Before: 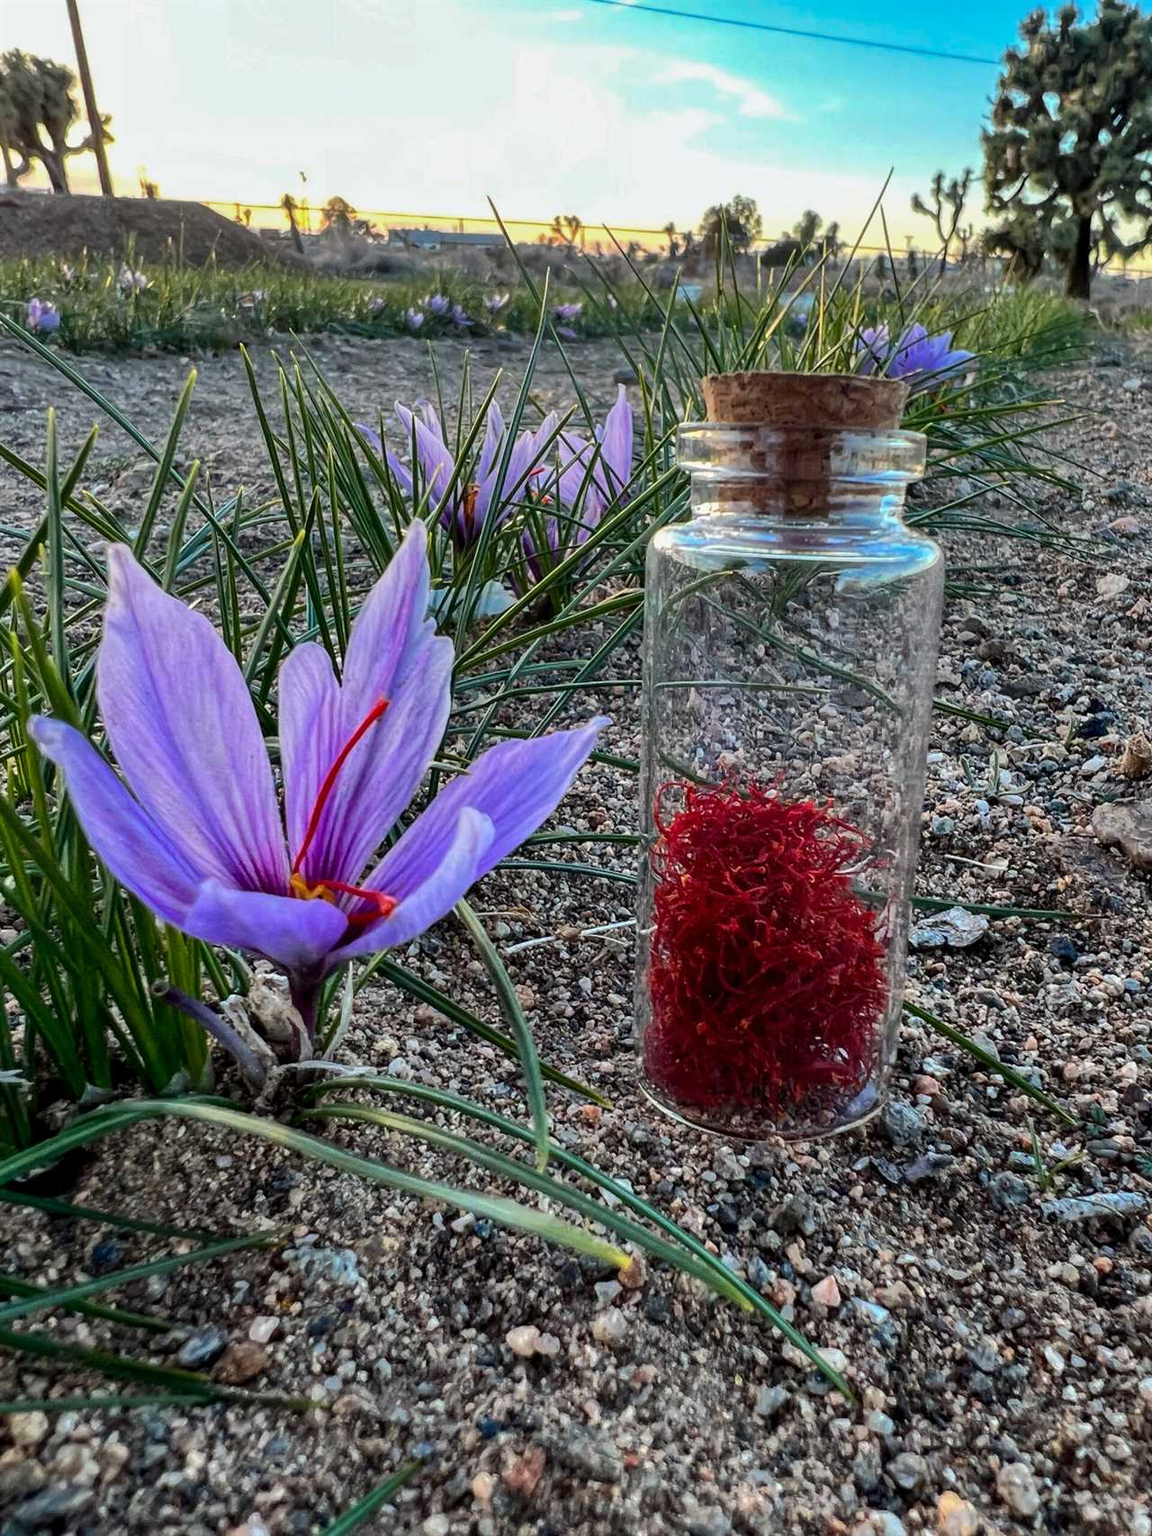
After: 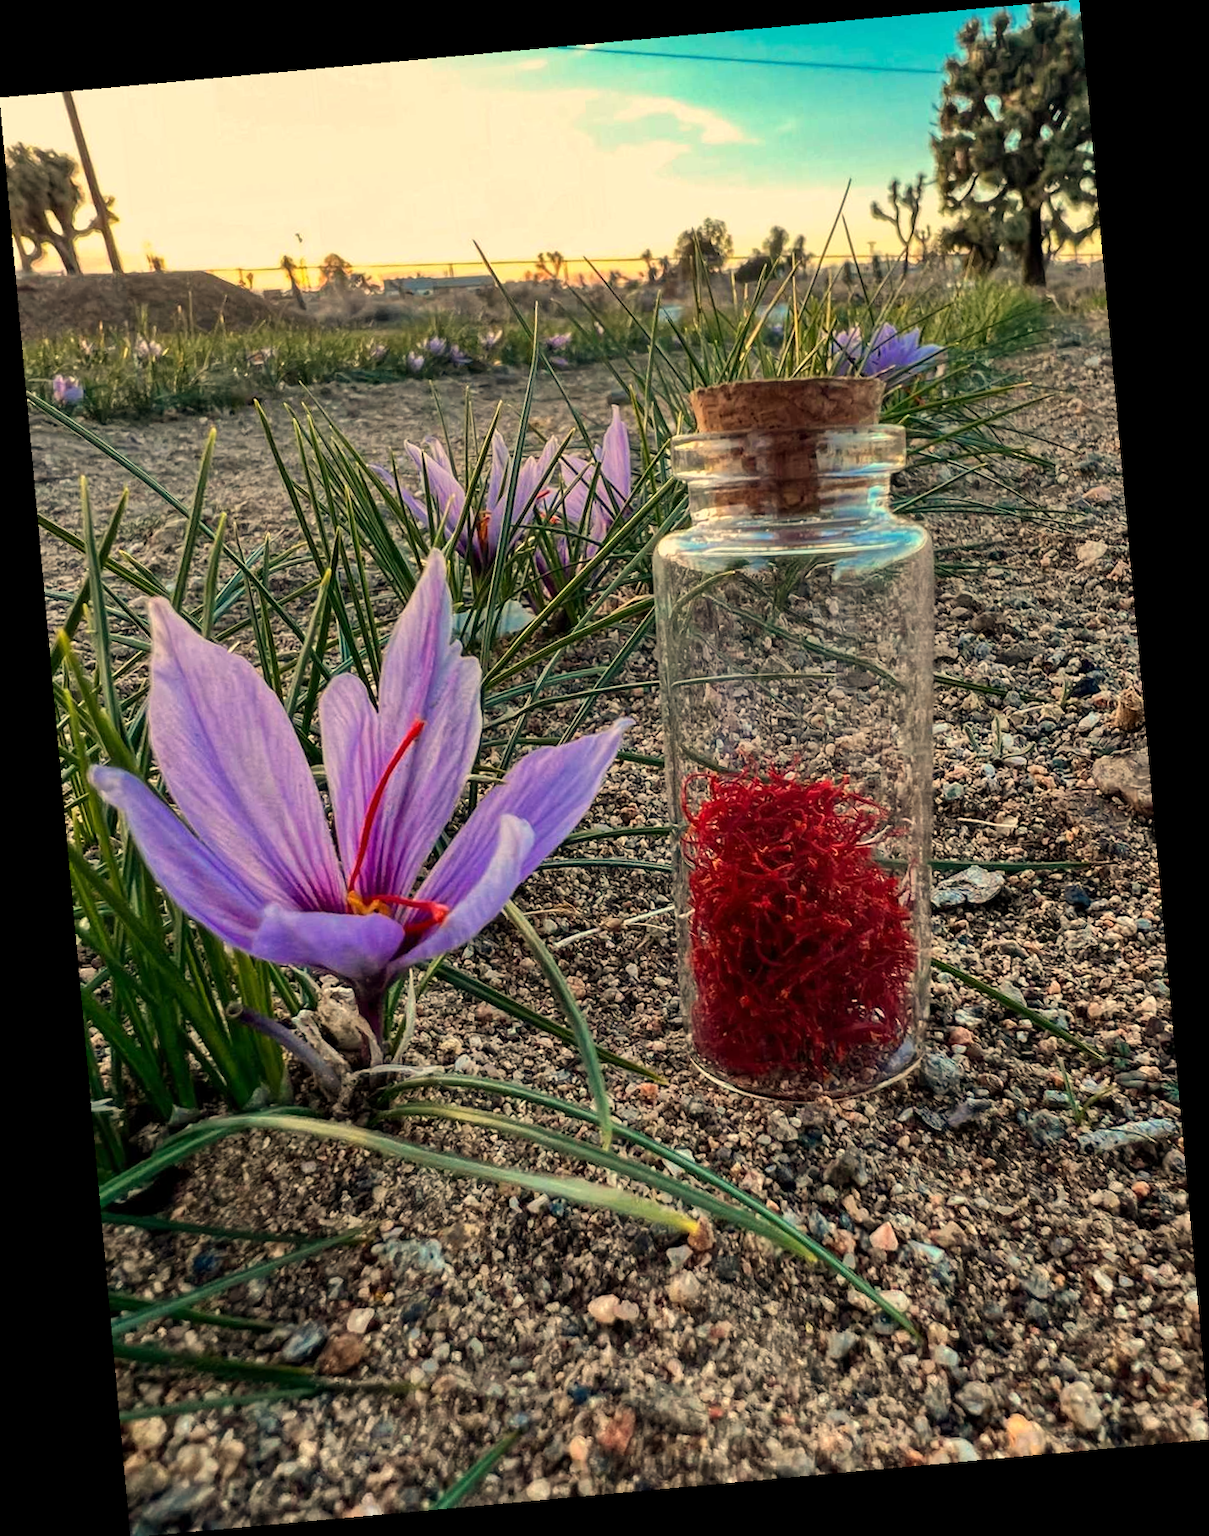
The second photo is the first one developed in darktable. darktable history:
white balance: red 1.138, green 0.996, blue 0.812
rotate and perspective: rotation -5.2°, automatic cropping off
